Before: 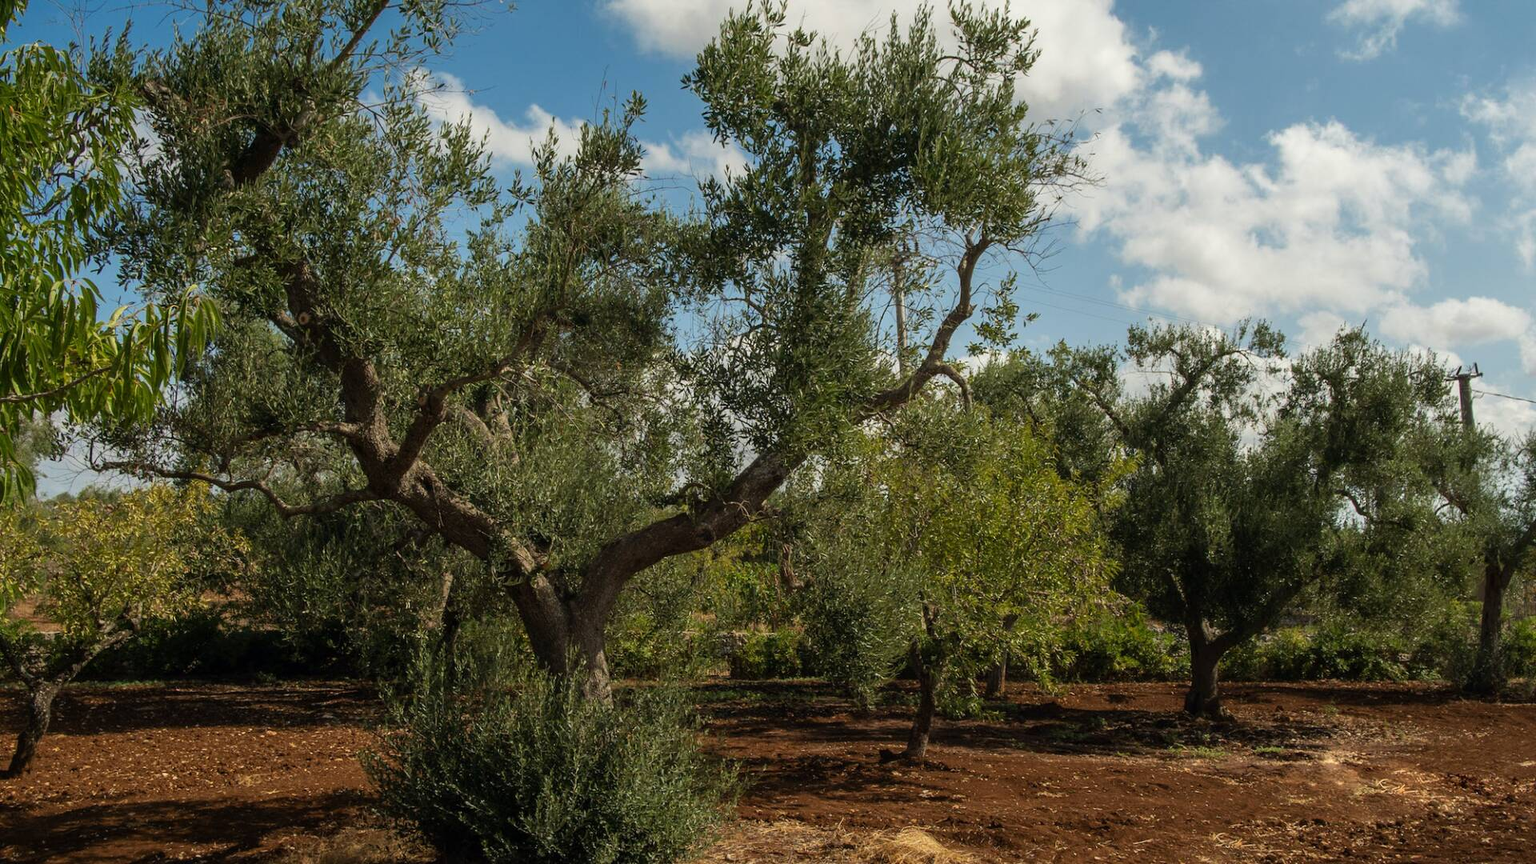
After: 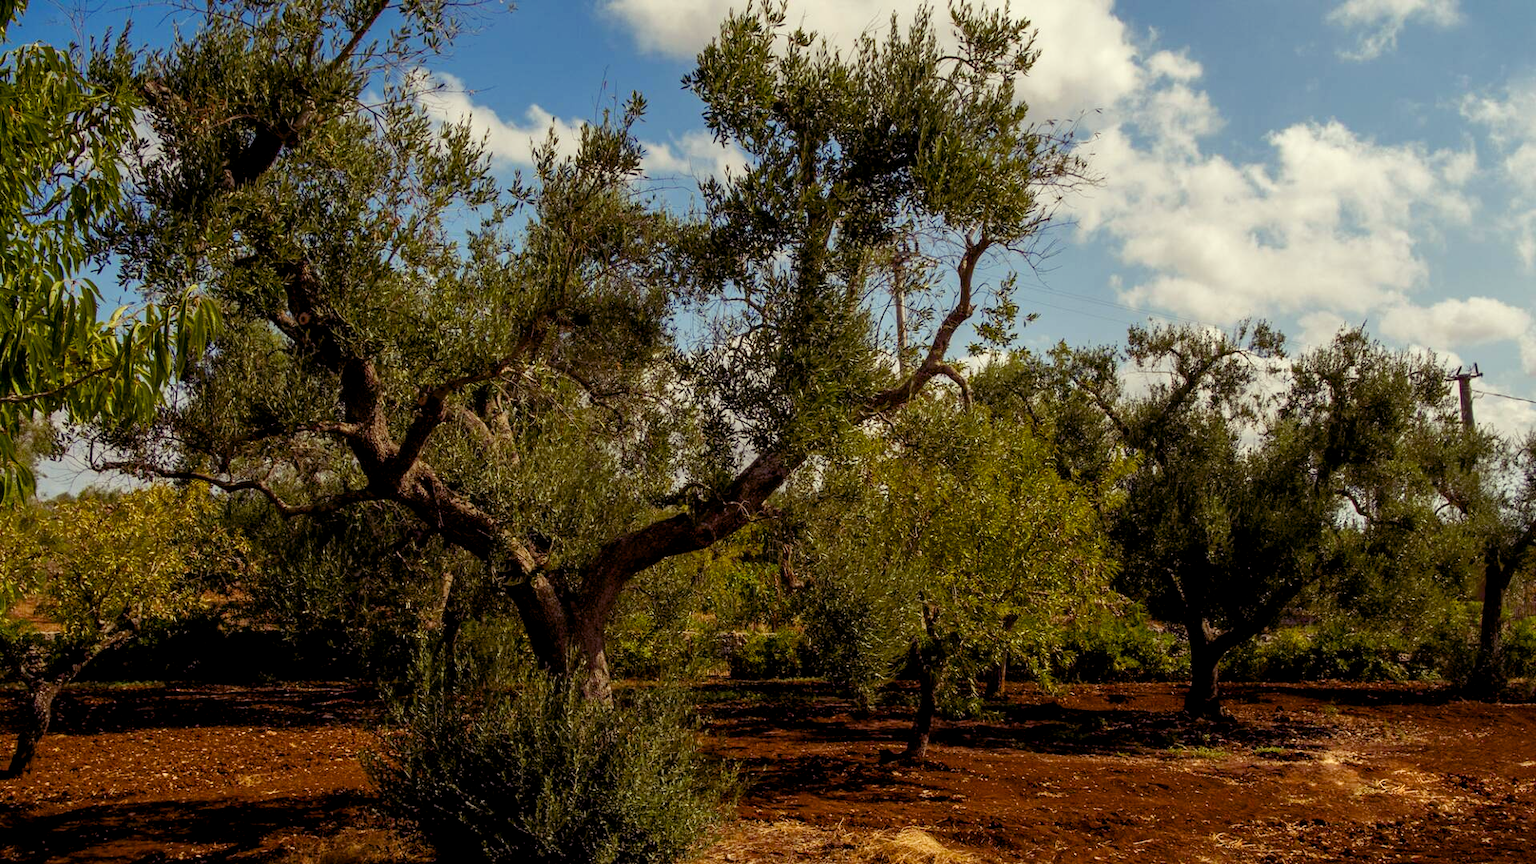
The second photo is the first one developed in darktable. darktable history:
color balance rgb: shadows lift › luminance -21.66%, shadows lift › chroma 8.98%, shadows lift › hue 283.37°, power › chroma 1.05%, power › hue 25.59°, highlights gain › luminance 6.08%, highlights gain › chroma 2.55%, highlights gain › hue 90°, global offset › luminance -0.87%, perceptual saturation grading › global saturation 25%, perceptual saturation grading › highlights -28.39%, perceptual saturation grading › shadows 33.98%
contrast equalizer: y [[0.5 ×6], [0.5 ×6], [0.975, 0.964, 0.925, 0.865, 0.793, 0.721], [0 ×6], [0 ×6]]
